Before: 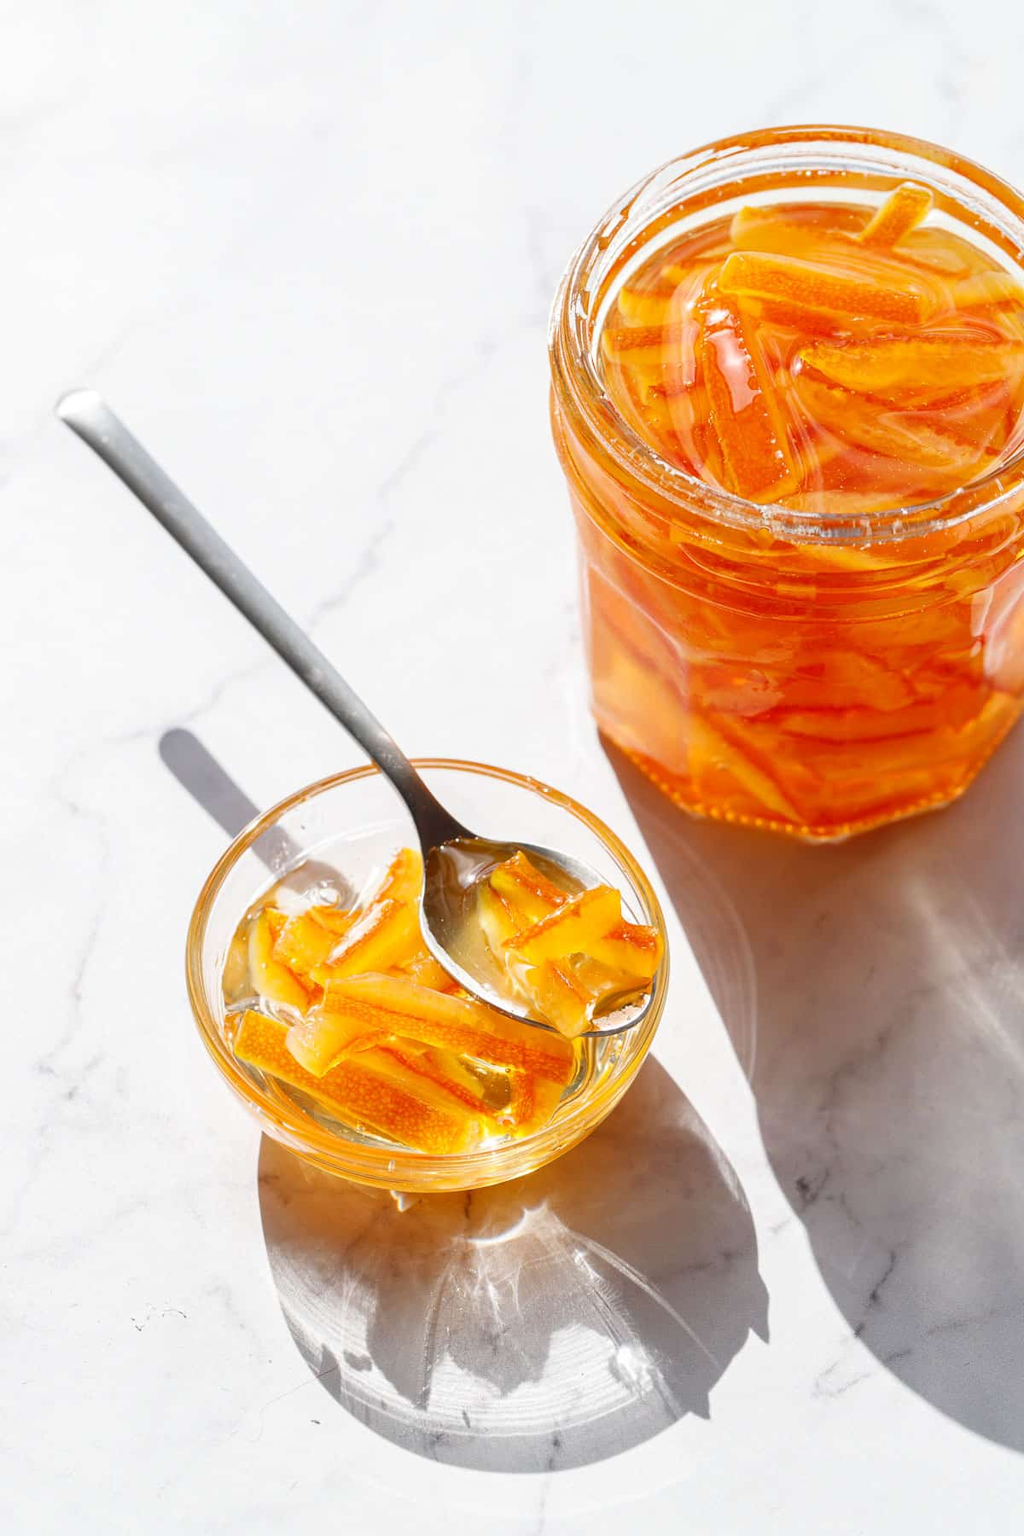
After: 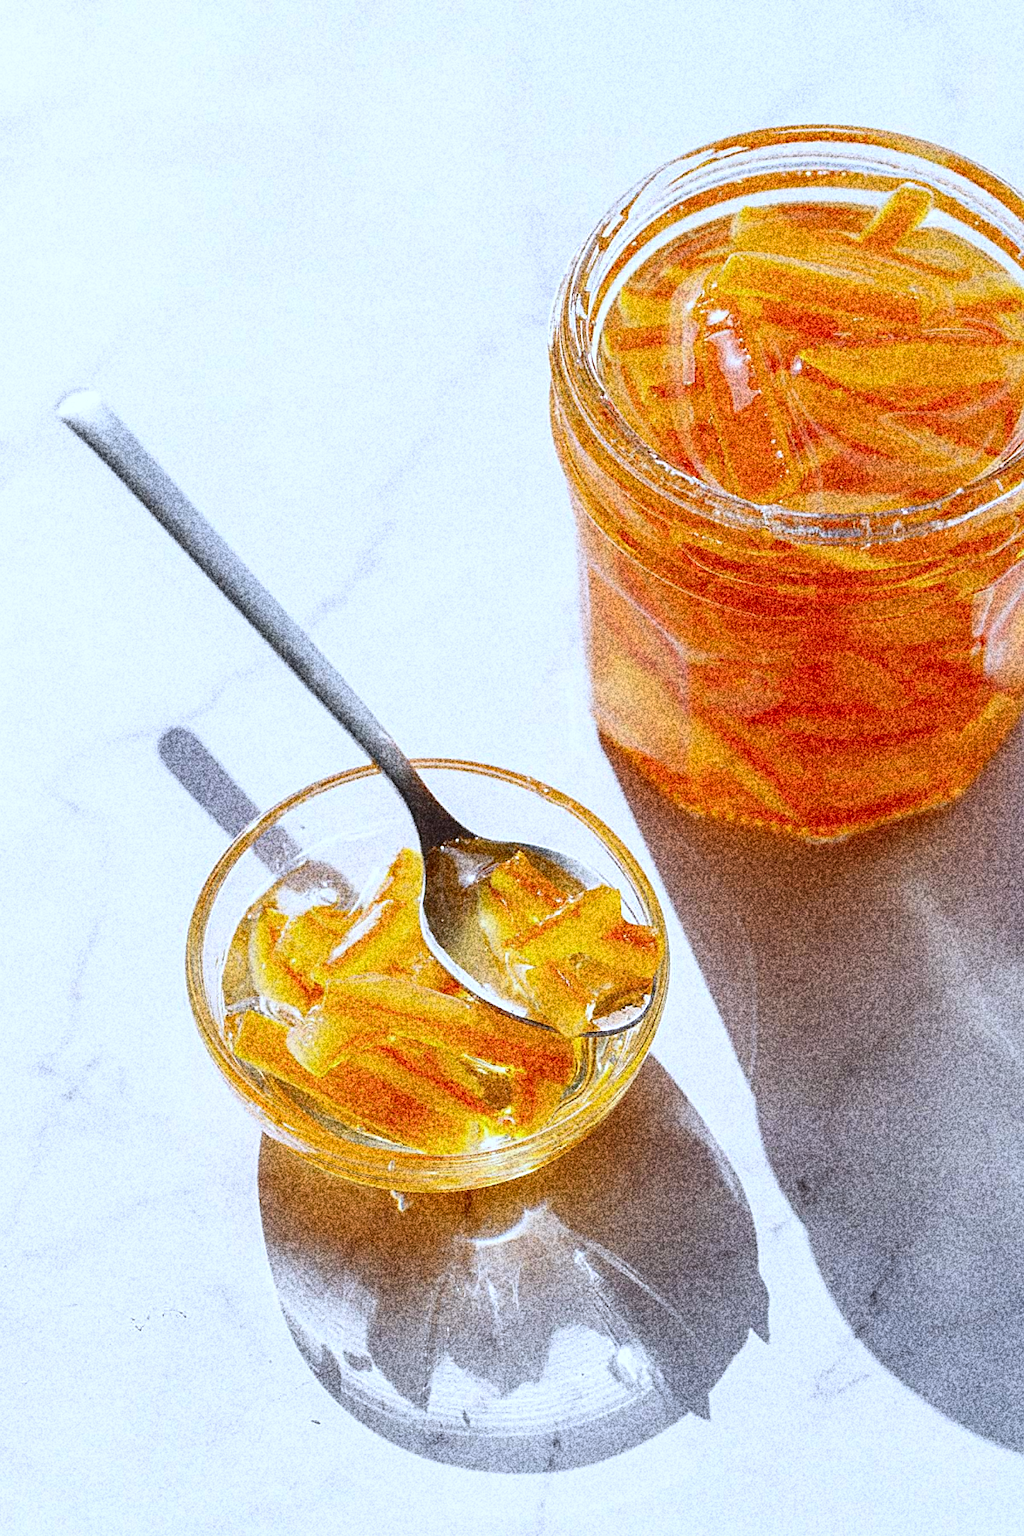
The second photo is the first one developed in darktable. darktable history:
white balance: red 0.926, green 1.003, blue 1.133
sharpen: on, module defaults
grain: coarseness 30.02 ISO, strength 100%
